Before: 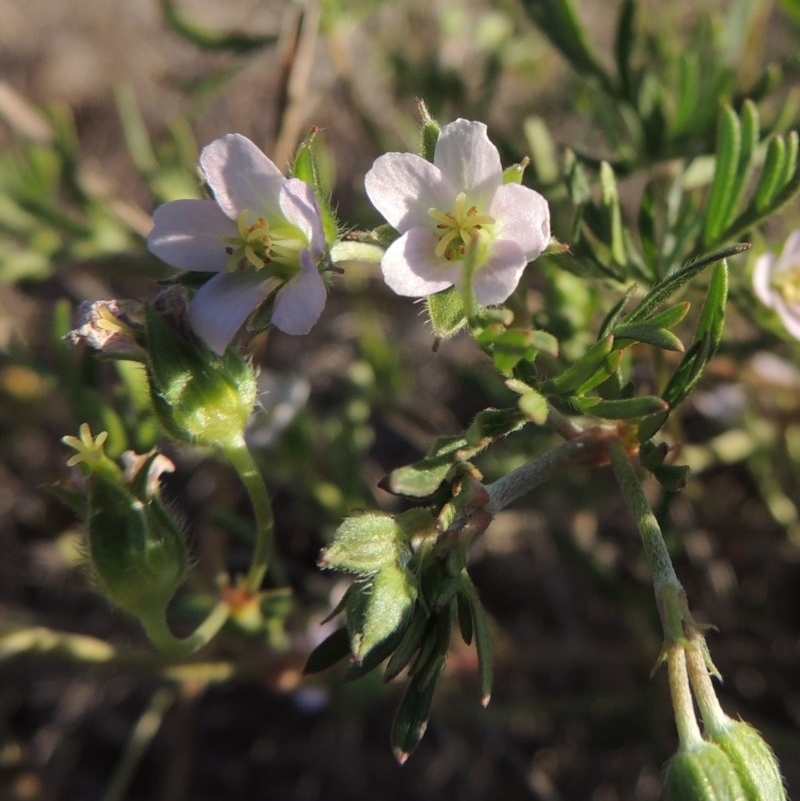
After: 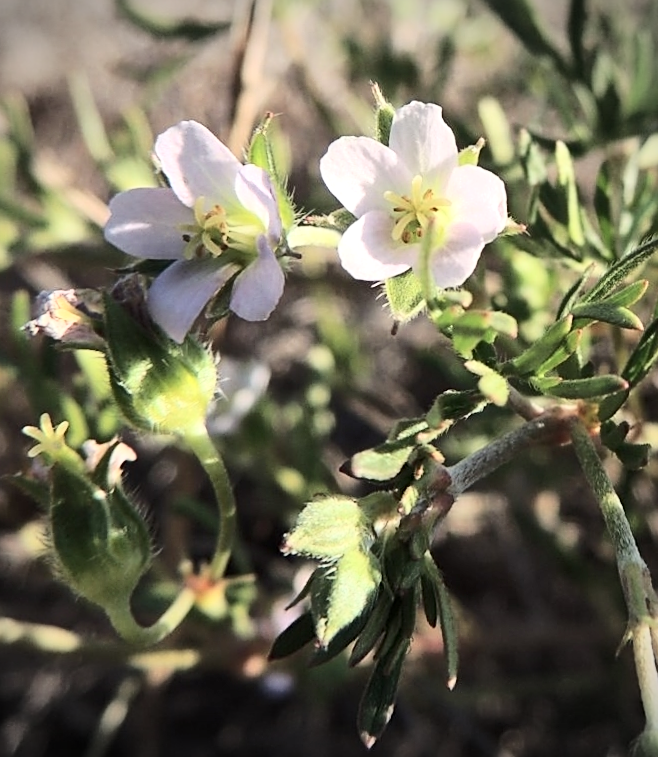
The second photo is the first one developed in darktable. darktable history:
crop and rotate: angle 1.15°, left 4.195%, top 1.148%, right 11.849%, bottom 2.417%
tone curve: curves: ch0 [(0, 0) (0.003, 0.003) (0.011, 0.013) (0.025, 0.028) (0.044, 0.05) (0.069, 0.079) (0.1, 0.113) (0.136, 0.154) (0.177, 0.201) (0.224, 0.268) (0.277, 0.38) (0.335, 0.486) (0.399, 0.588) (0.468, 0.688) (0.543, 0.787) (0.623, 0.854) (0.709, 0.916) (0.801, 0.957) (0.898, 0.978) (1, 1)], color space Lab, independent channels, preserve colors none
sharpen: on, module defaults
local contrast: mode bilateral grid, contrast 20, coarseness 50, detail 120%, midtone range 0.2
vignetting: fall-off start 97.18%, width/height ratio 1.186
